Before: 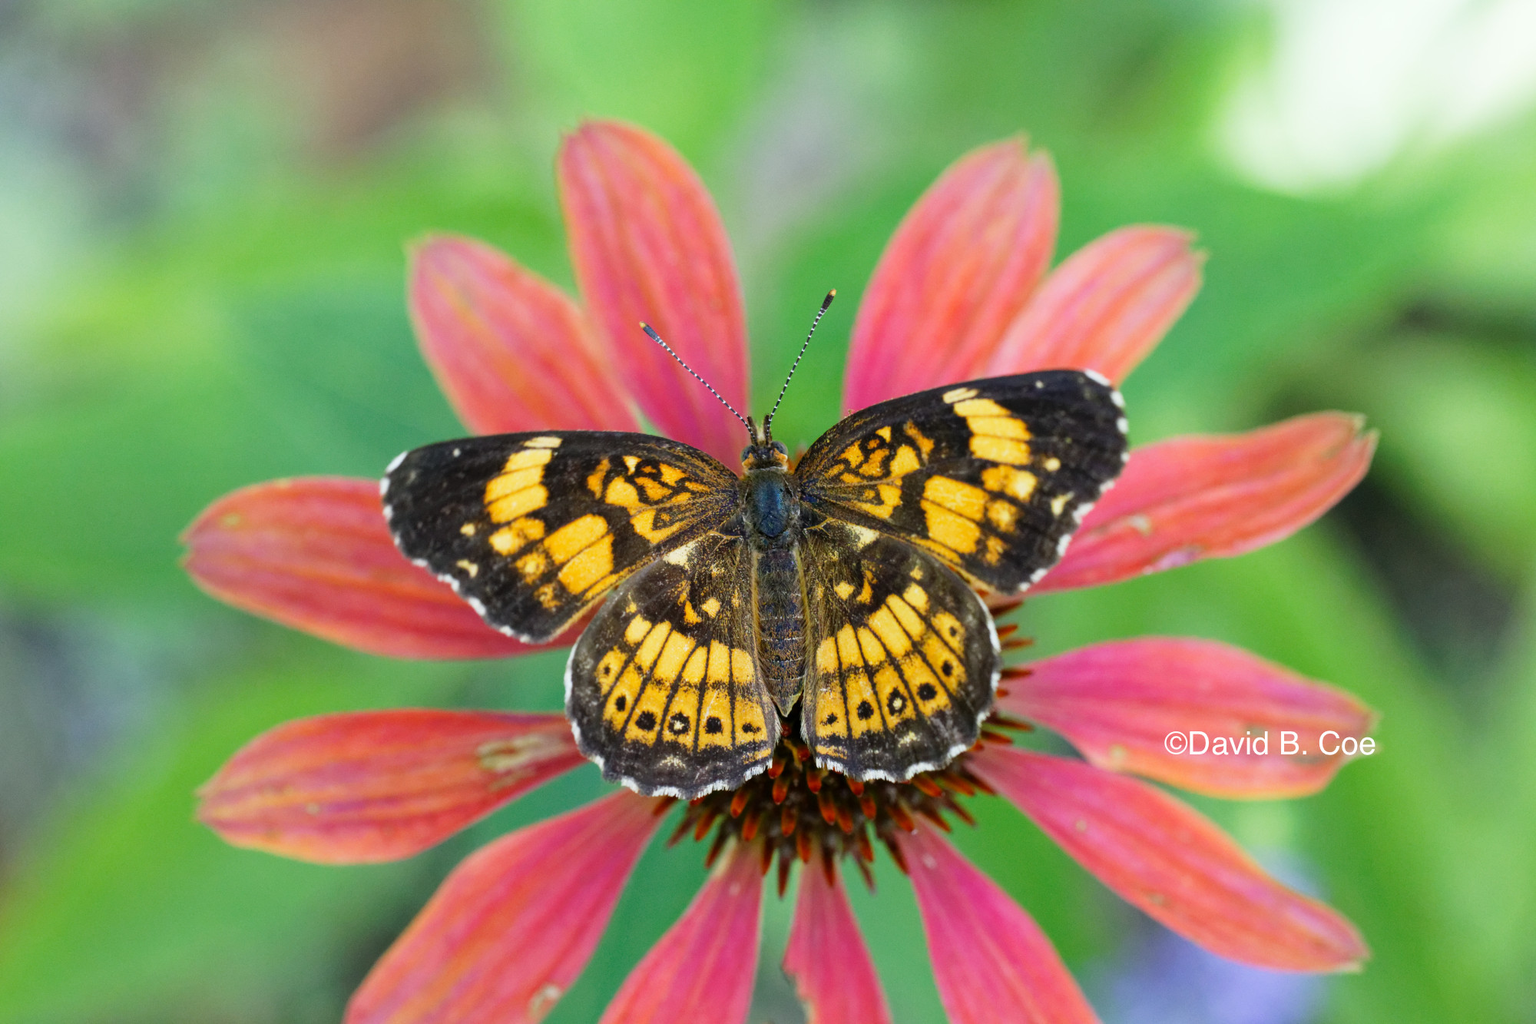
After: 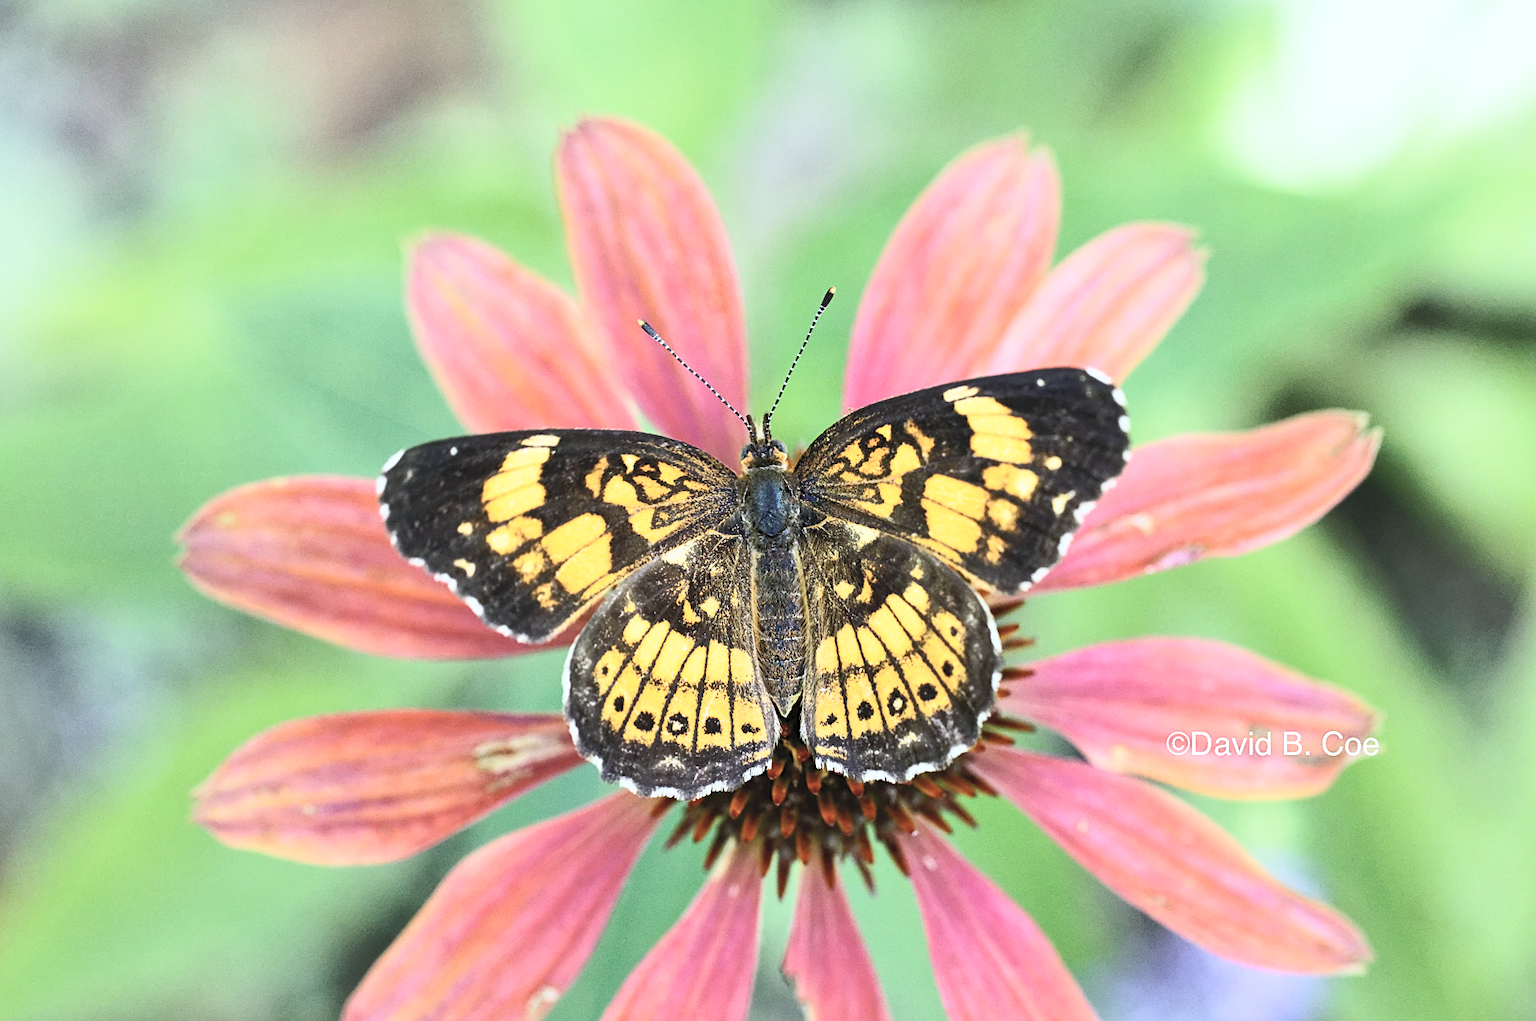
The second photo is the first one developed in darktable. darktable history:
crop: left 0.434%, top 0.485%, right 0.244%, bottom 0.386%
shadows and highlights: highlights color adjustment 0%, soften with gaussian
white balance: red 0.974, blue 1.044
contrast brightness saturation: contrast 0.43, brightness 0.56, saturation -0.19
sharpen: on, module defaults
